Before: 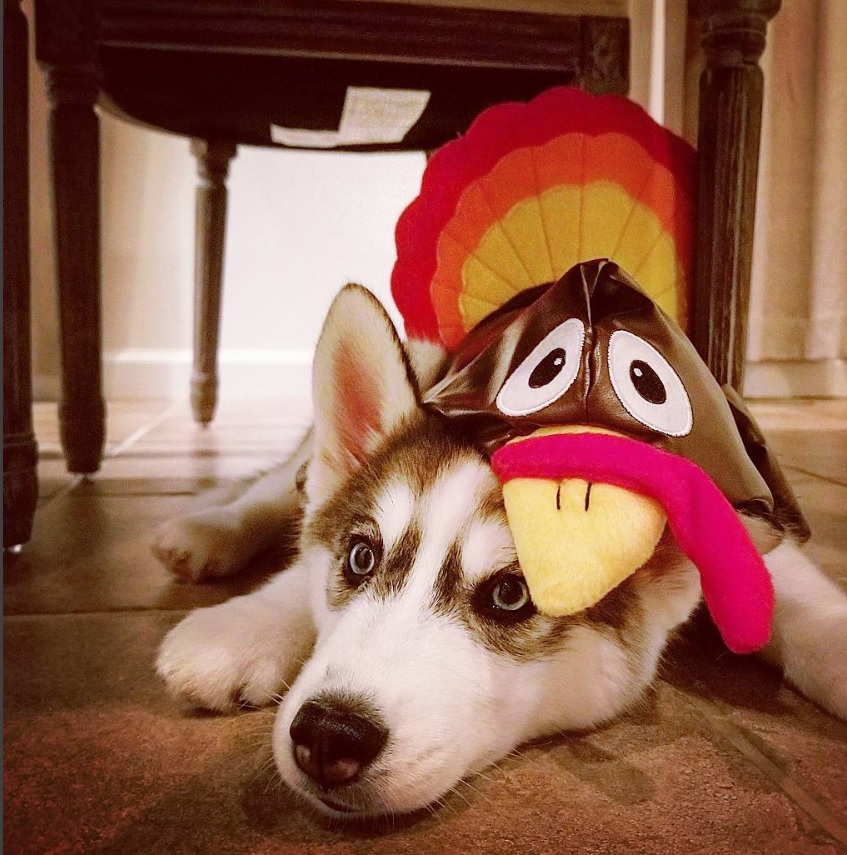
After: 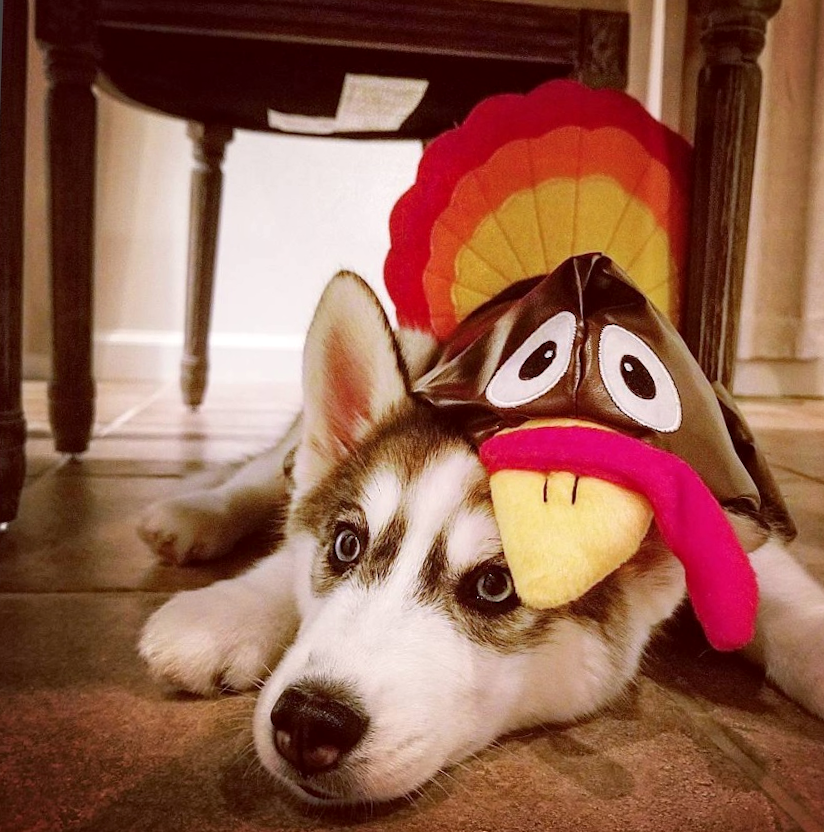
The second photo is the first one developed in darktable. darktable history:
local contrast: highlights 100%, shadows 101%, detail 120%, midtone range 0.2
crop and rotate: angle -1.56°
